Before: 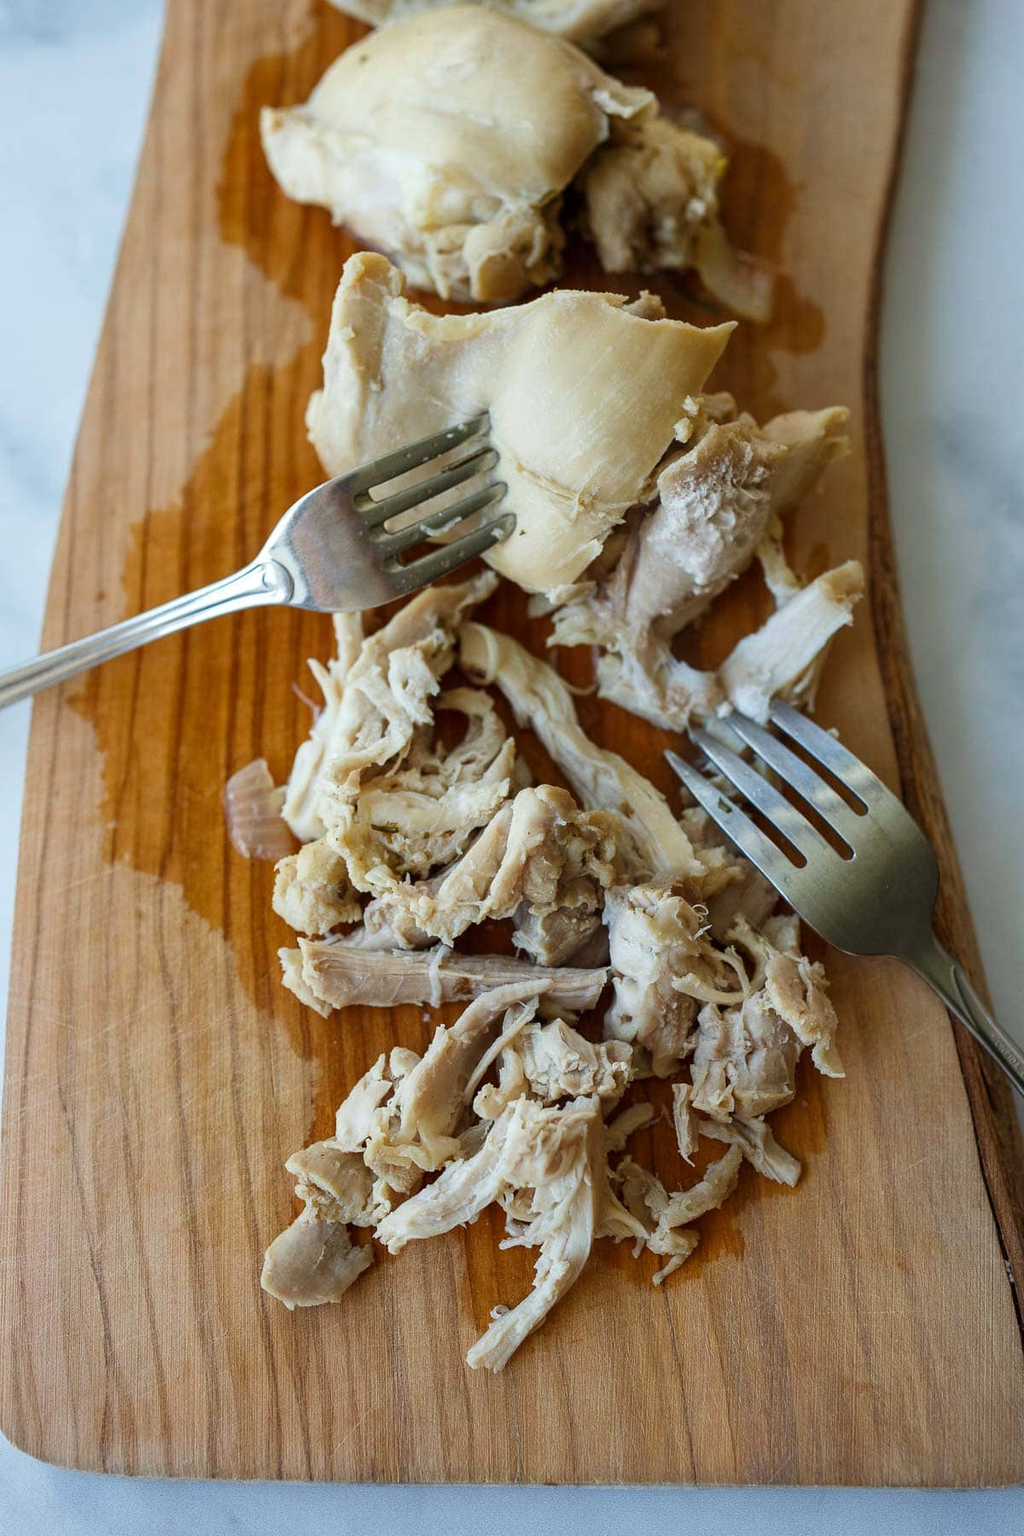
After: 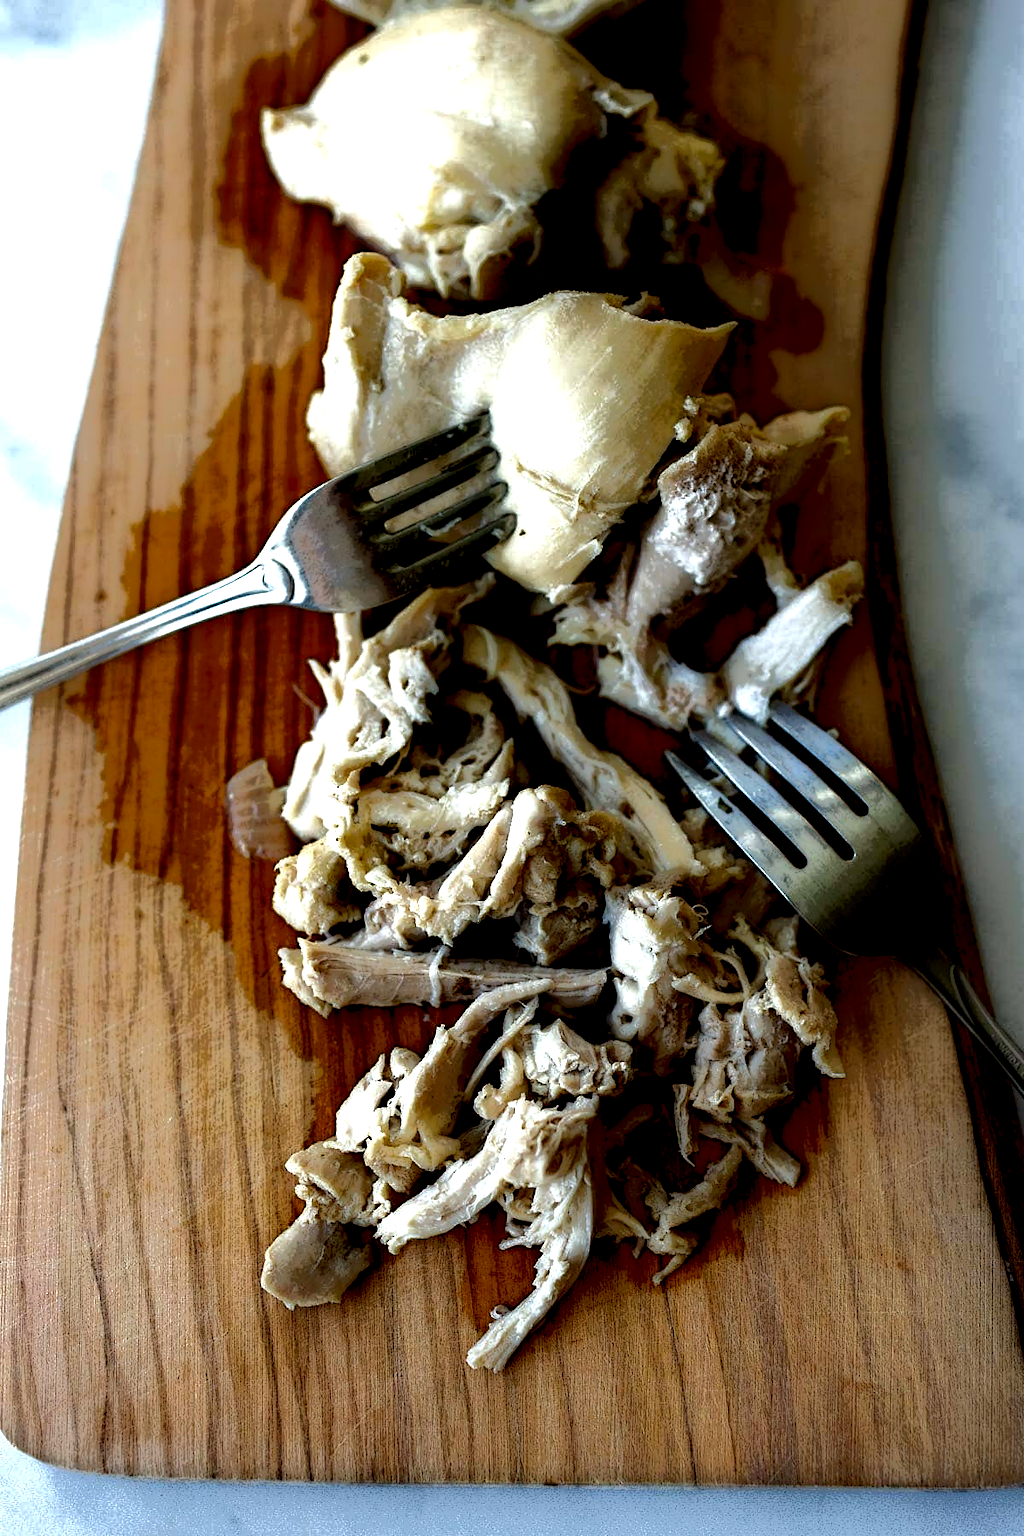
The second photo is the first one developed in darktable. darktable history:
exposure: black level correction 0.001, exposure 0.958 EV, compensate exposure bias true, compensate highlight preservation false
local contrast: highlights 1%, shadows 243%, detail 164%, midtone range 0.003
